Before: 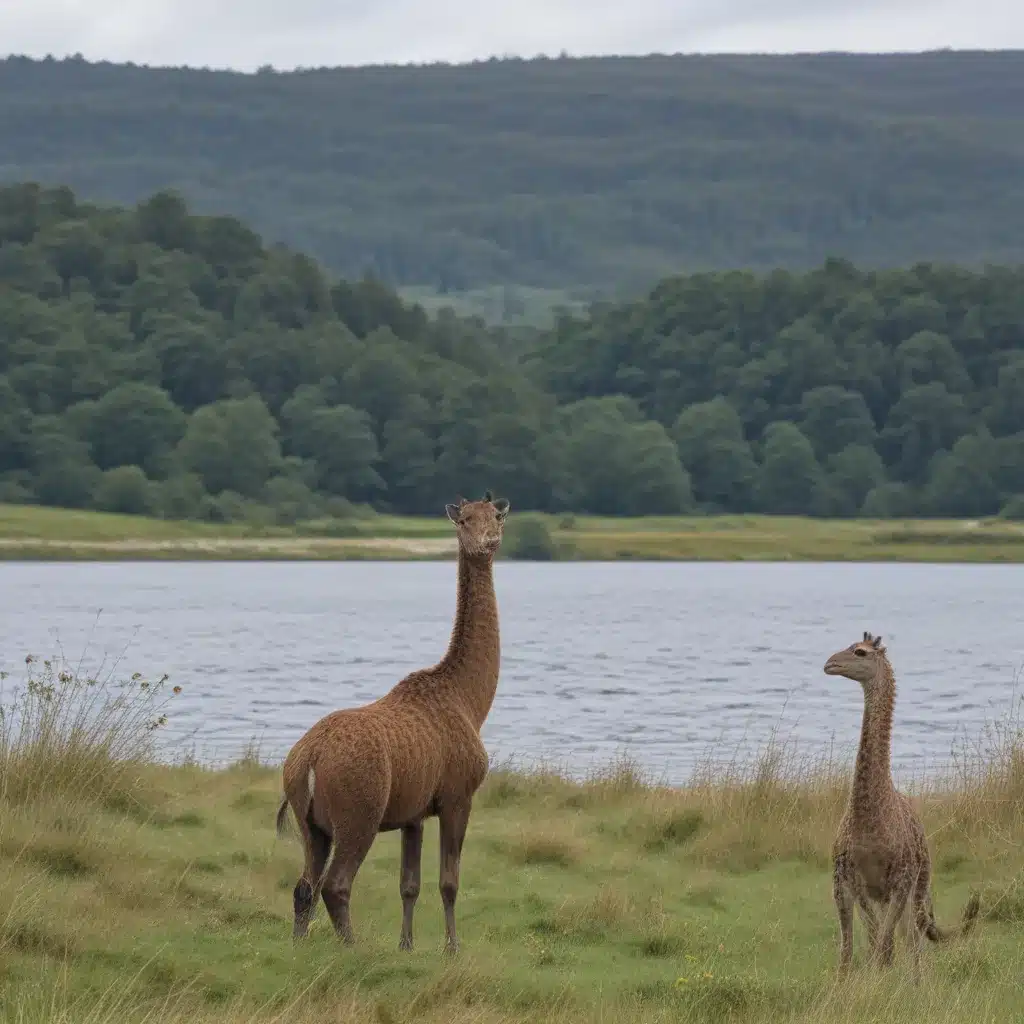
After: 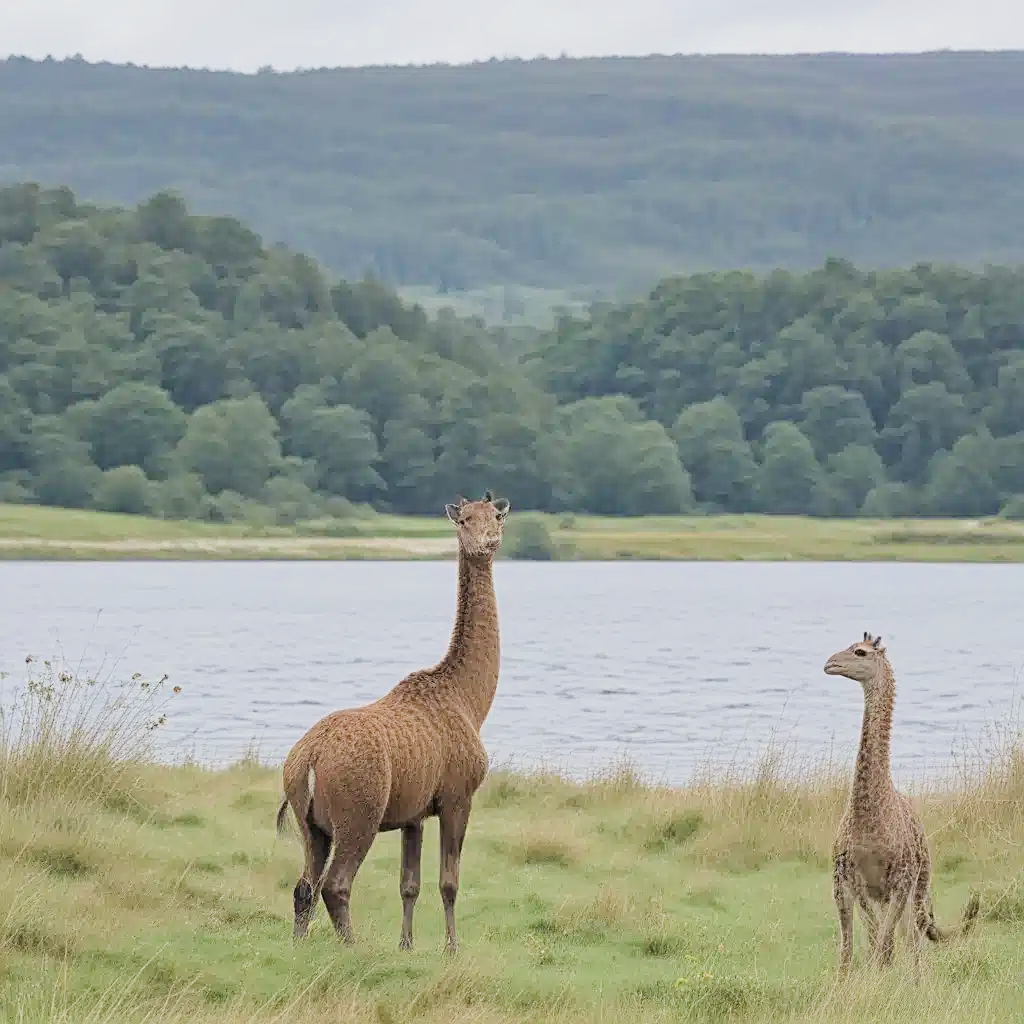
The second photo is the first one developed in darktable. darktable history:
sharpen: on, module defaults
color zones: curves: ch1 [(0.113, 0.438) (0.75, 0.5)]; ch2 [(0.12, 0.526) (0.75, 0.5)]
filmic rgb: black relative exposure -7.19 EV, white relative exposure 5.38 EV, threshold -0.326 EV, transition 3.19 EV, structure ↔ texture 99.13%, hardness 3.03, contrast in shadows safe, enable highlight reconstruction true
exposure: black level correction 0, exposure 1.199 EV, compensate highlight preservation false
